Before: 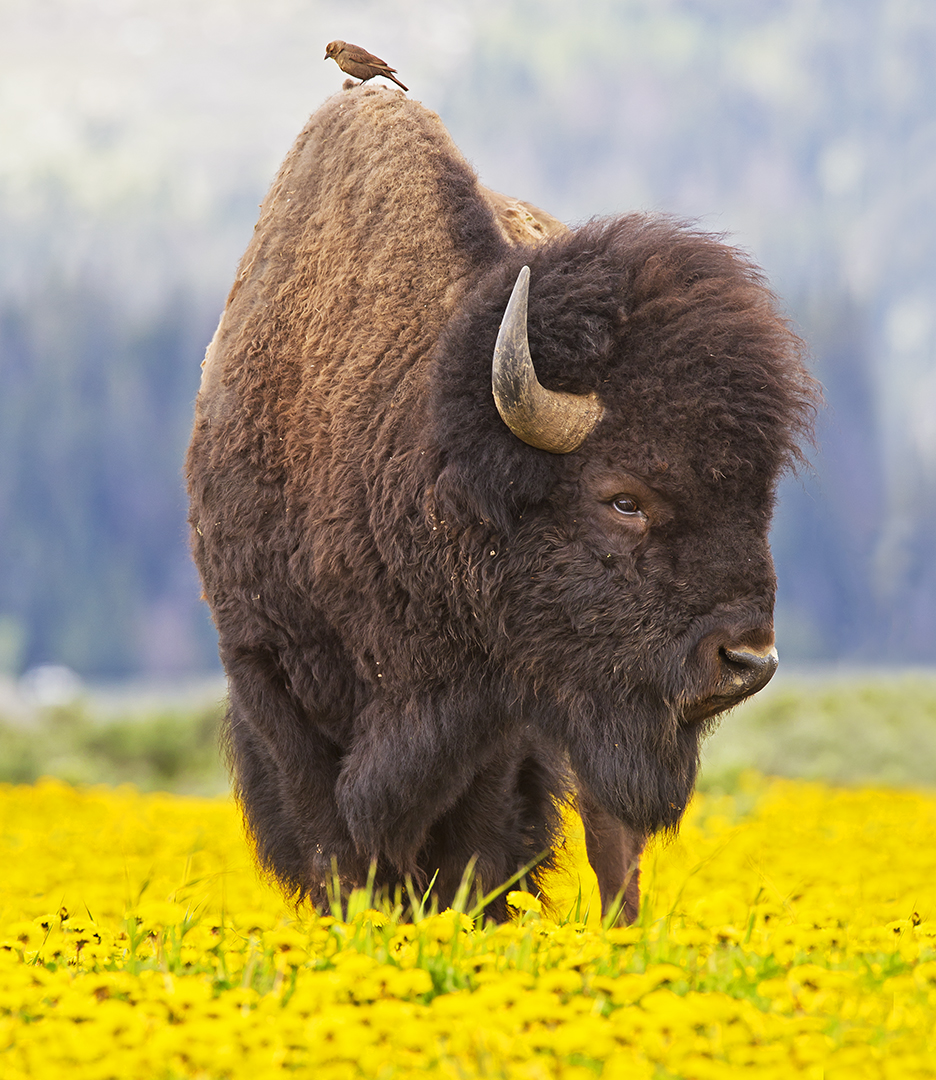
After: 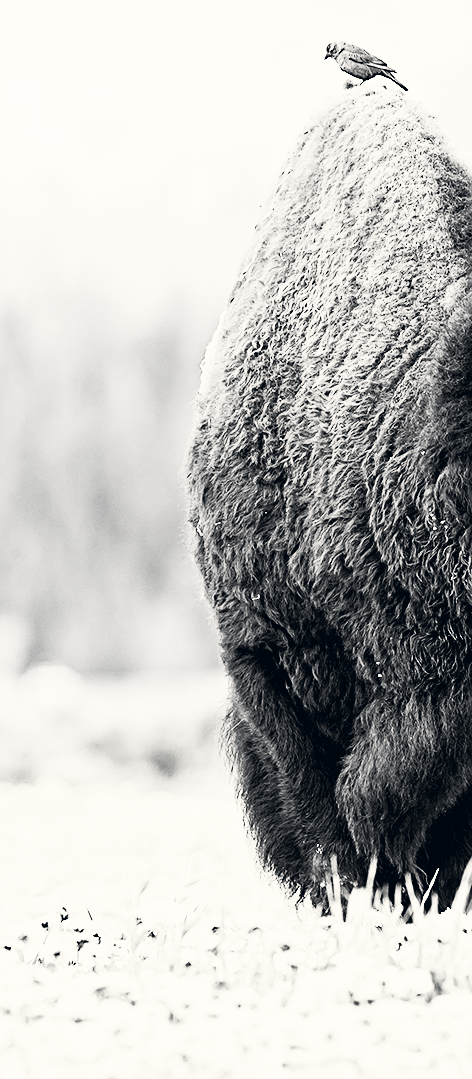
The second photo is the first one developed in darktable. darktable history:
exposure: black level correction 0.001, compensate exposure bias true, compensate highlight preservation false
color balance rgb: linear chroma grading › global chroma 15.03%, perceptual saturation grading › global saturation 20%, perceptual saturation grading › highlights -25.875%, perceptual saturation grading › shadows 50.058%, global vibrance 20%
sharpen: on, module defaults
contrast brightness saturation: contrast 0.526, brightness 0.462, saturation -0.987
color correction: highlights a* 0.246, highlights b* 2.65, shadows a* -1.17, shadows b* -4.48
crop and rotate: left 0.044%, top 0%, right 49.45%
tone equalizer: on, module defaults
filmic rgb: black relative exposure -3.93 EV, white relative exposure 3.17 EV, threshold 2.94 EV, hardness 2.87, preserve chrominance no, color science v3 (2019), use custom middle-gray values true, enable highlight reconstruction true
